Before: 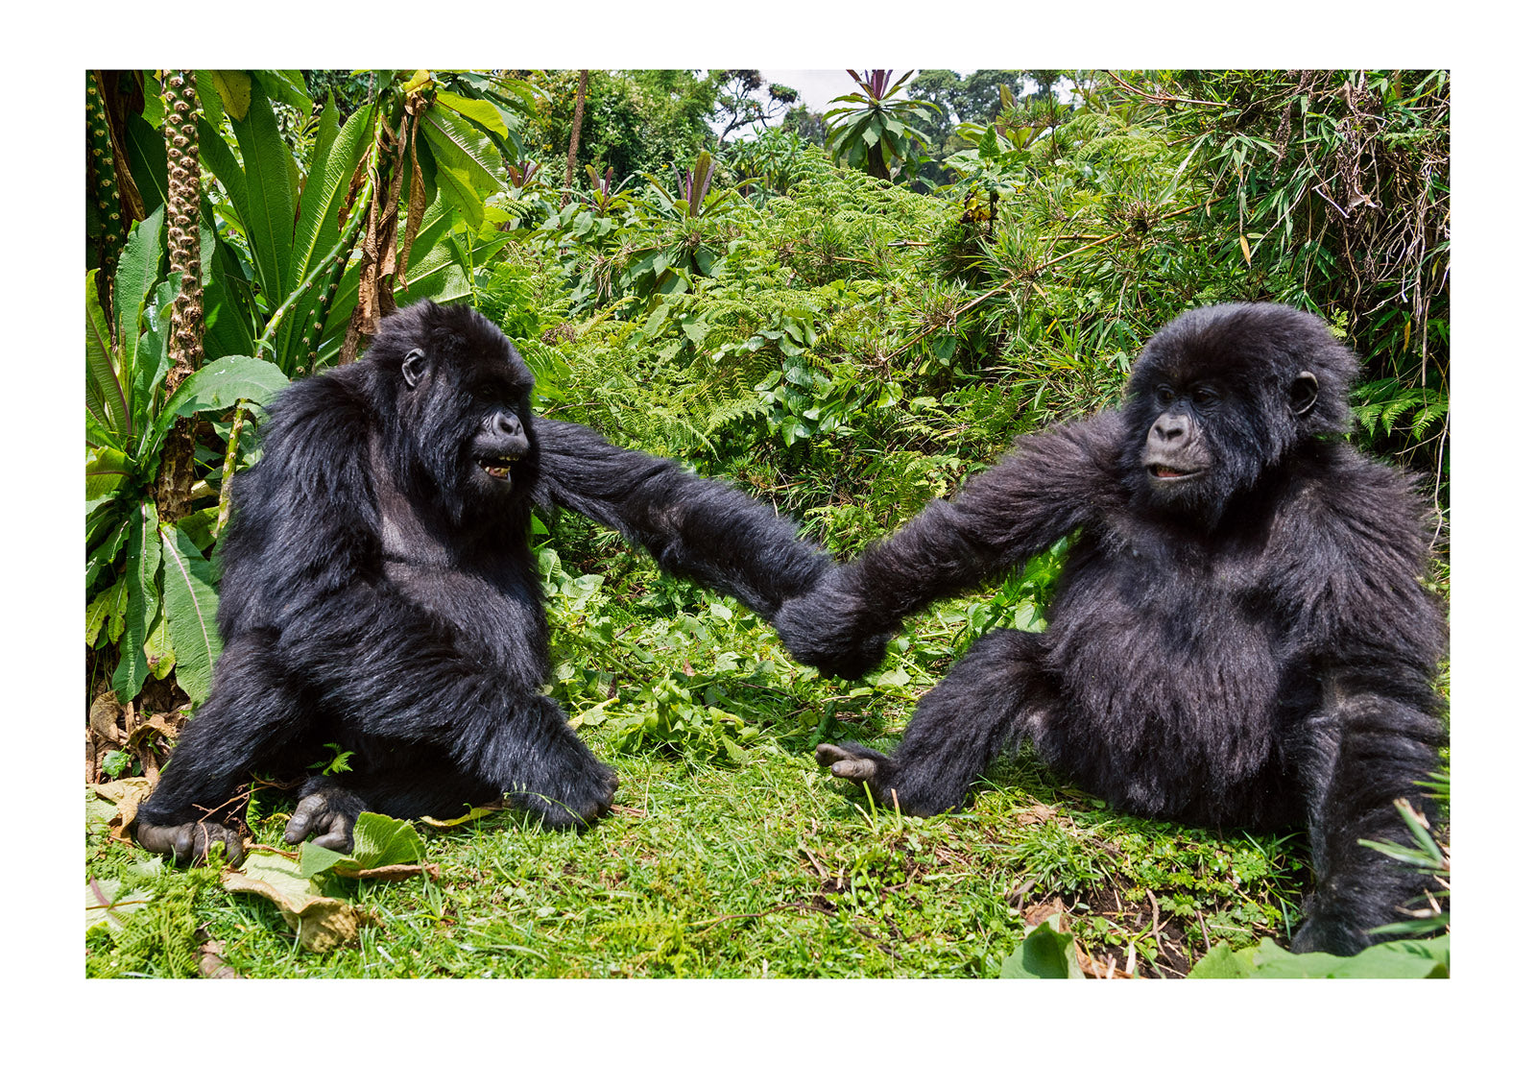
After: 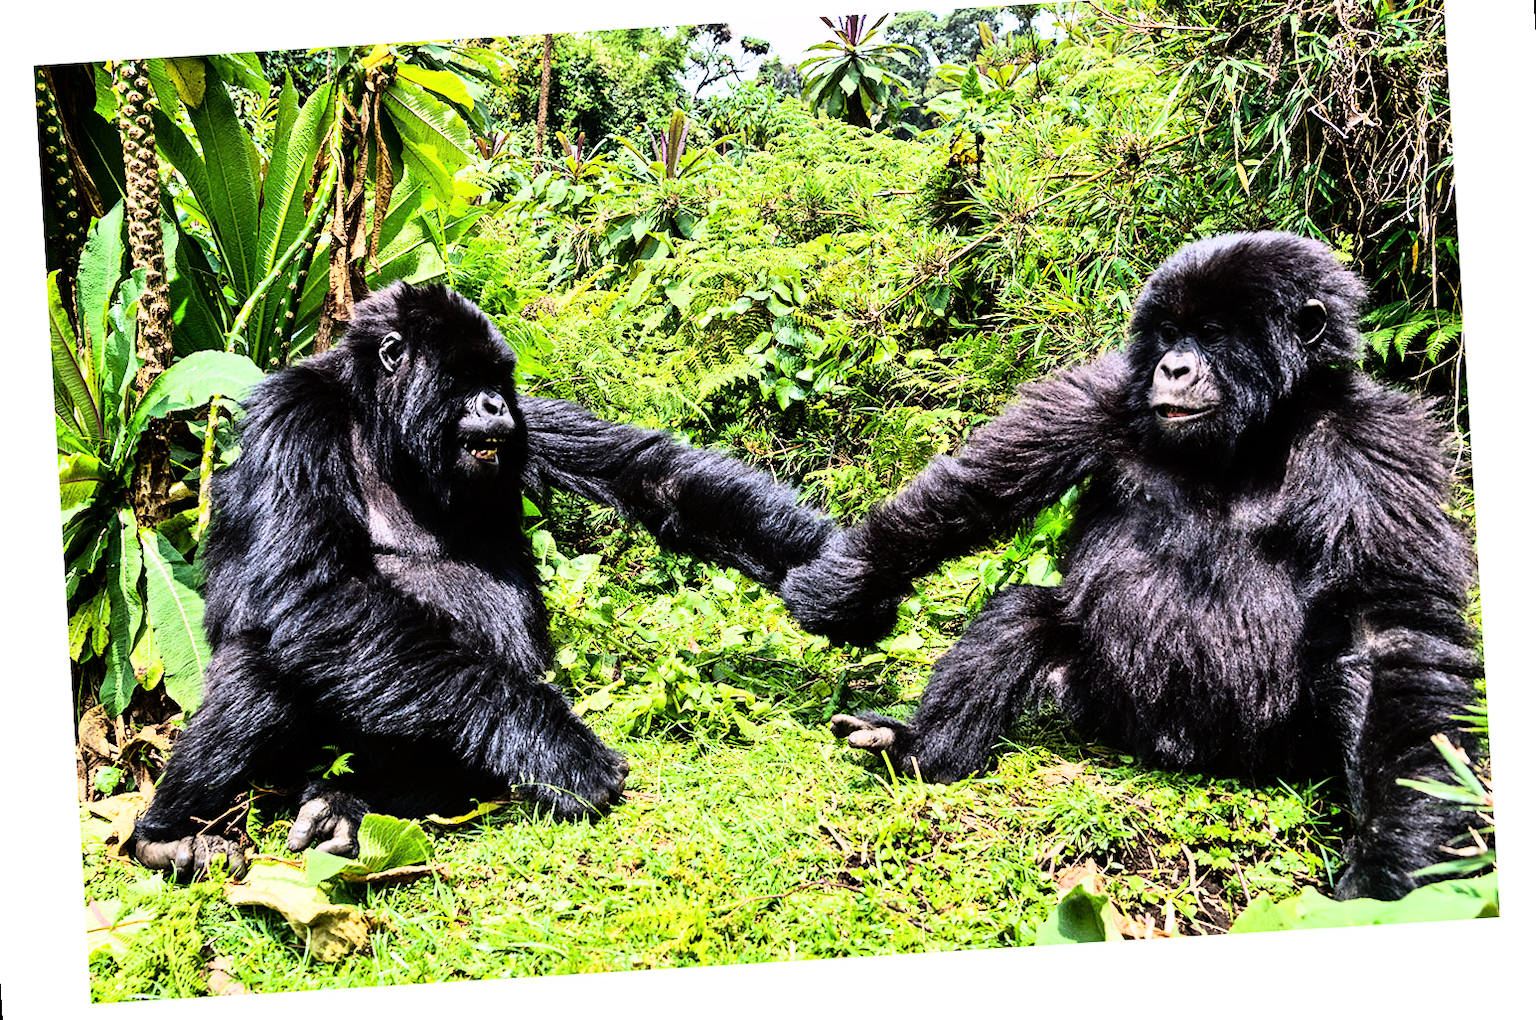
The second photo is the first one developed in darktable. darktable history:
rotate and perspective: rotation -3.52°, crop left 0.036, crop right 0.964, crop top 0.081, crop bottom 0.919
rgb curve: curves: ch0 [(0, 0) (0.21, 0.15) (0.24, 0.21) (0.5, 0.75) (0.75, 0.96) (0.89, 0.99) (1, 1)]; ch1 [(0, 0.02) (0.21, 0.13) (0.25, 0.2) (0.5, 0.67) (0.75, 0.9) (0.89, 0.97) (1, 1)]; ch2 [(0, 0.02) (0.21, 0.13) (0.25, 0.2) (0.5, 0.67) (0.75, 0.9) (0.89, 0.97) (1, 1)], compensate middle gray true
